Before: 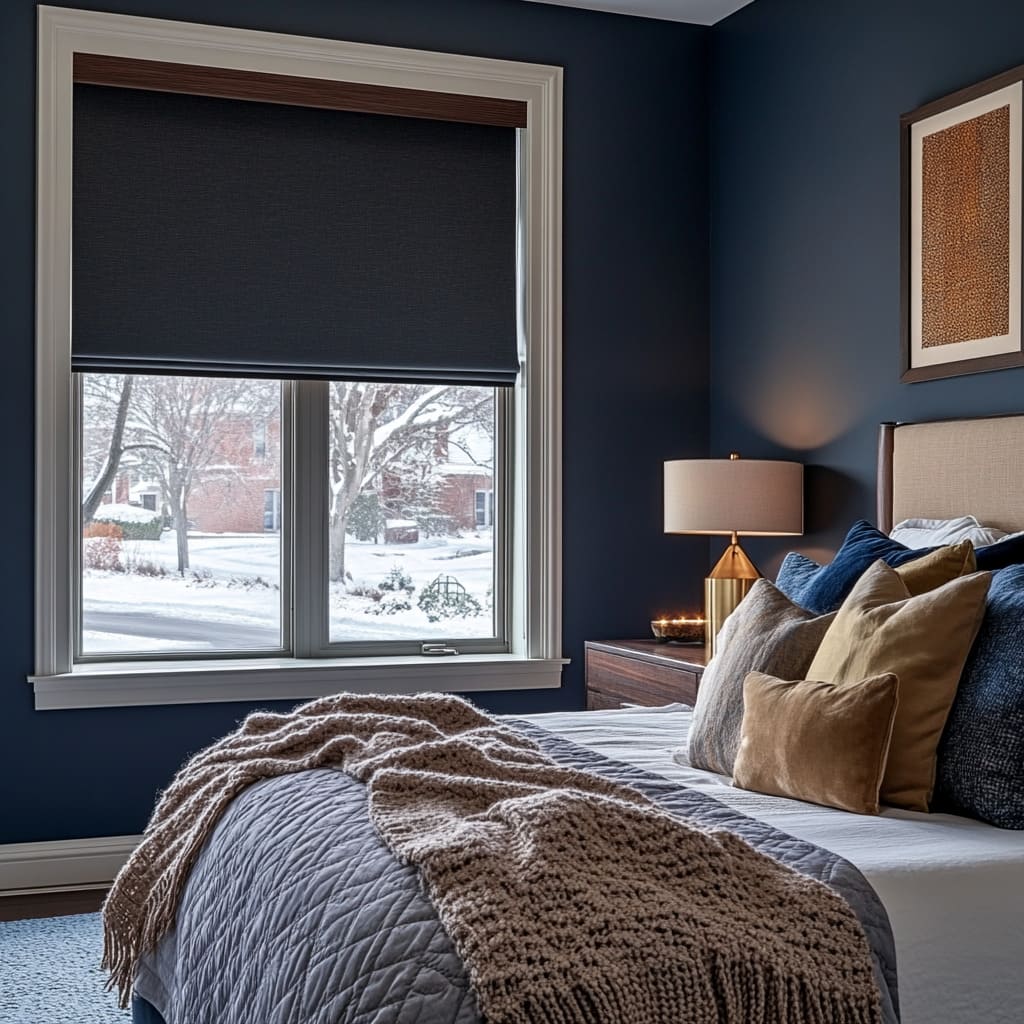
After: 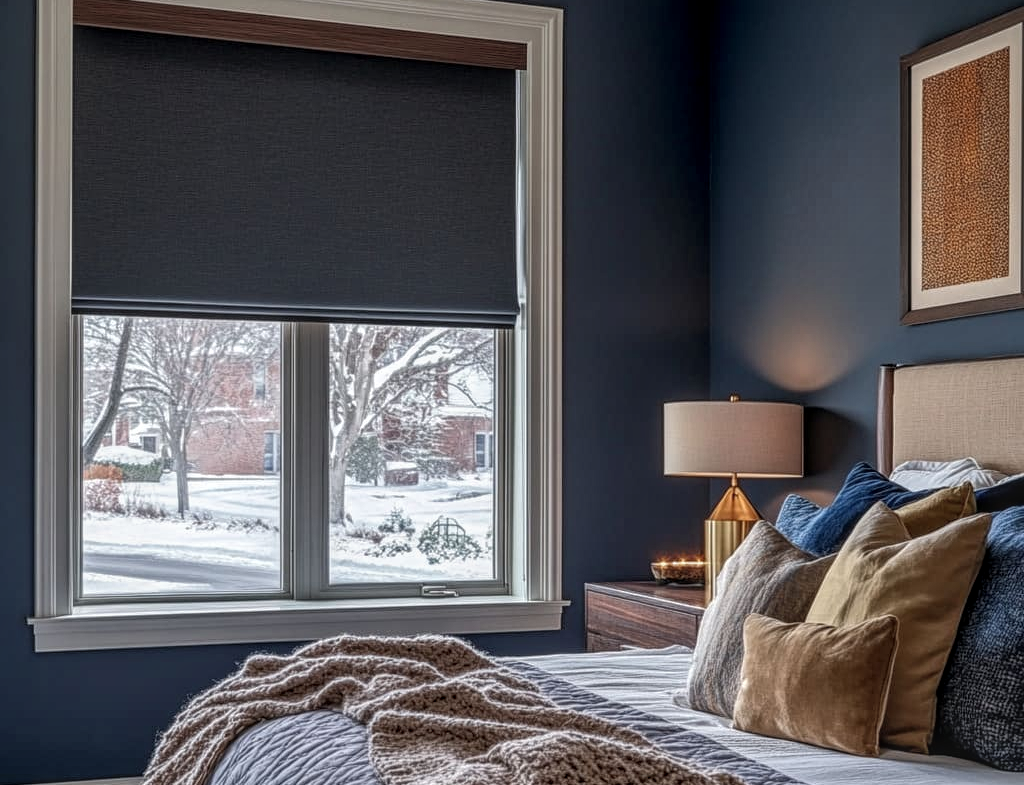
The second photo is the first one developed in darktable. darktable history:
local contrast: highlights 74%, shadows 55%, detail 176%, midtone range 0.207
crop: top 5.667%, bottom 17.637%
